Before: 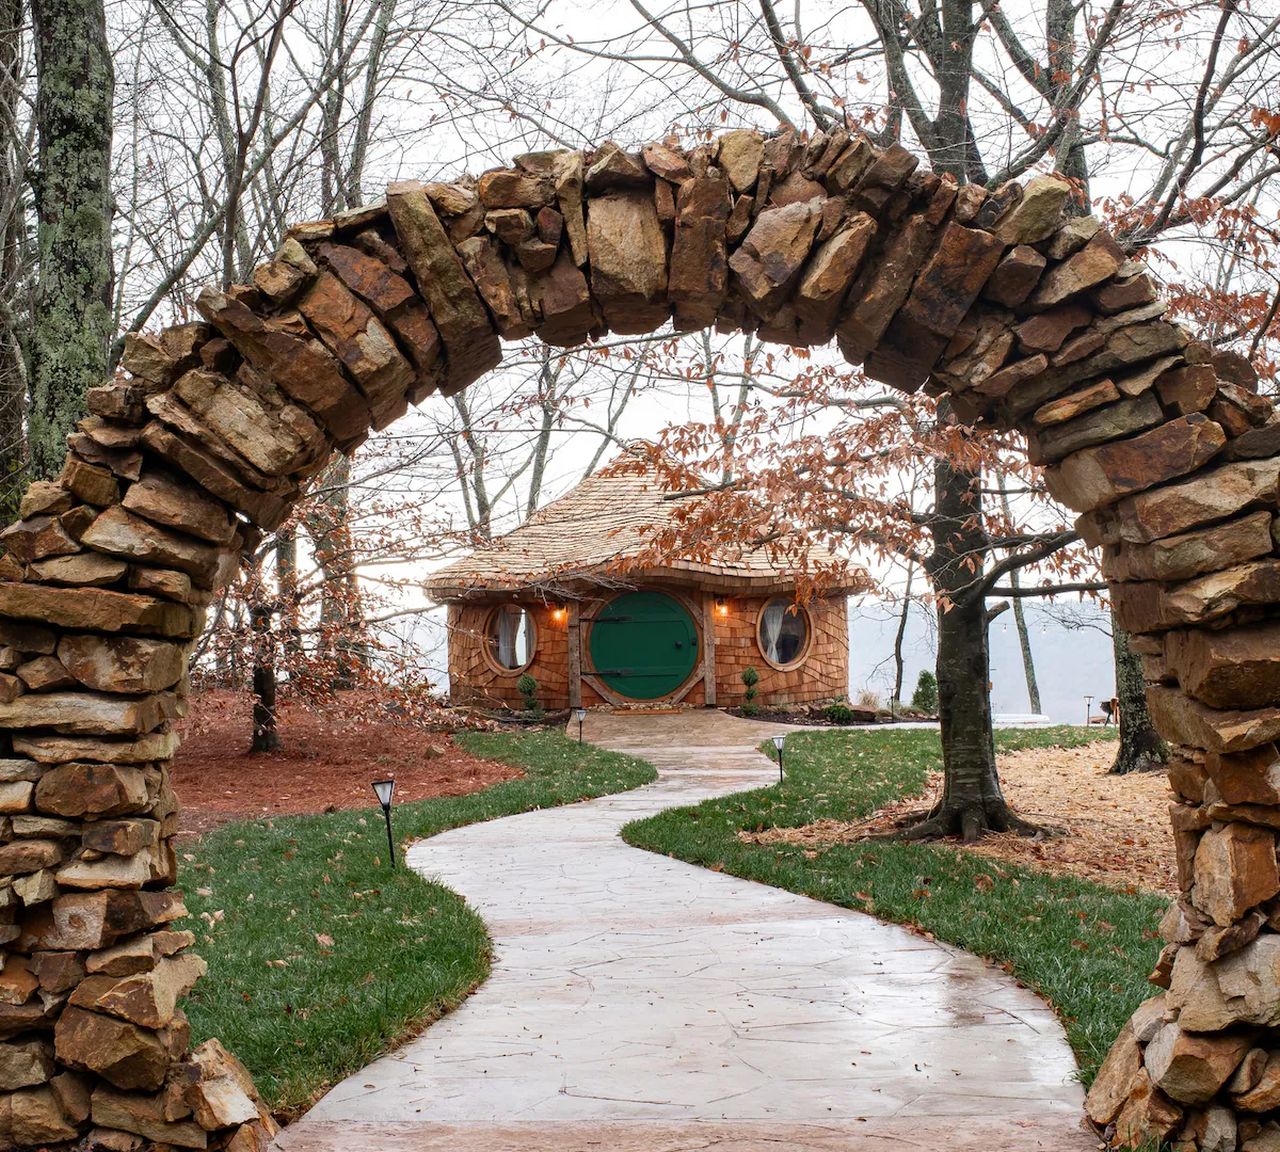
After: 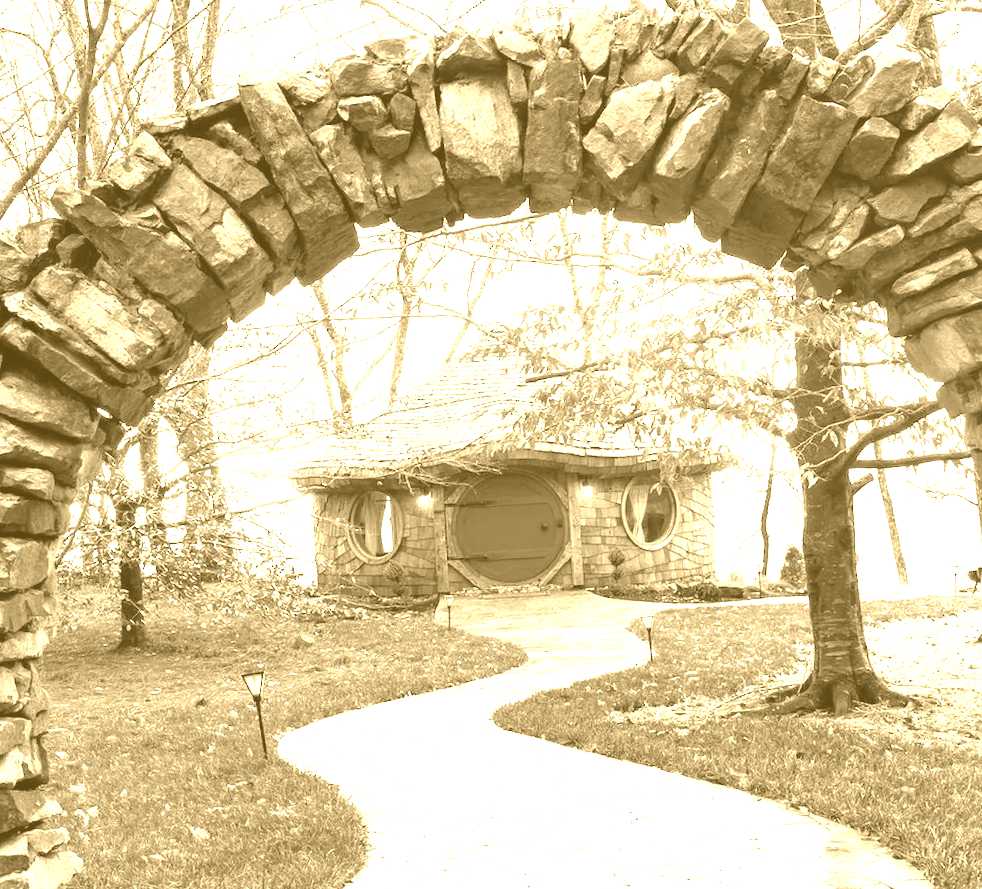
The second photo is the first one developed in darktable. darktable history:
rotate and perspective: rotation -1.77°, lens shift (horizontal) 0.004, automatic cropping off
crop and rotate: left 11.831%, top 11.346%, right 13.429%, bottom 13.899%
exposure: black level correction 0, exposure 0.68 EV, compensate exposure bias true, compensate highlight preservation false
colorize: hue 36°, source mix 100%
